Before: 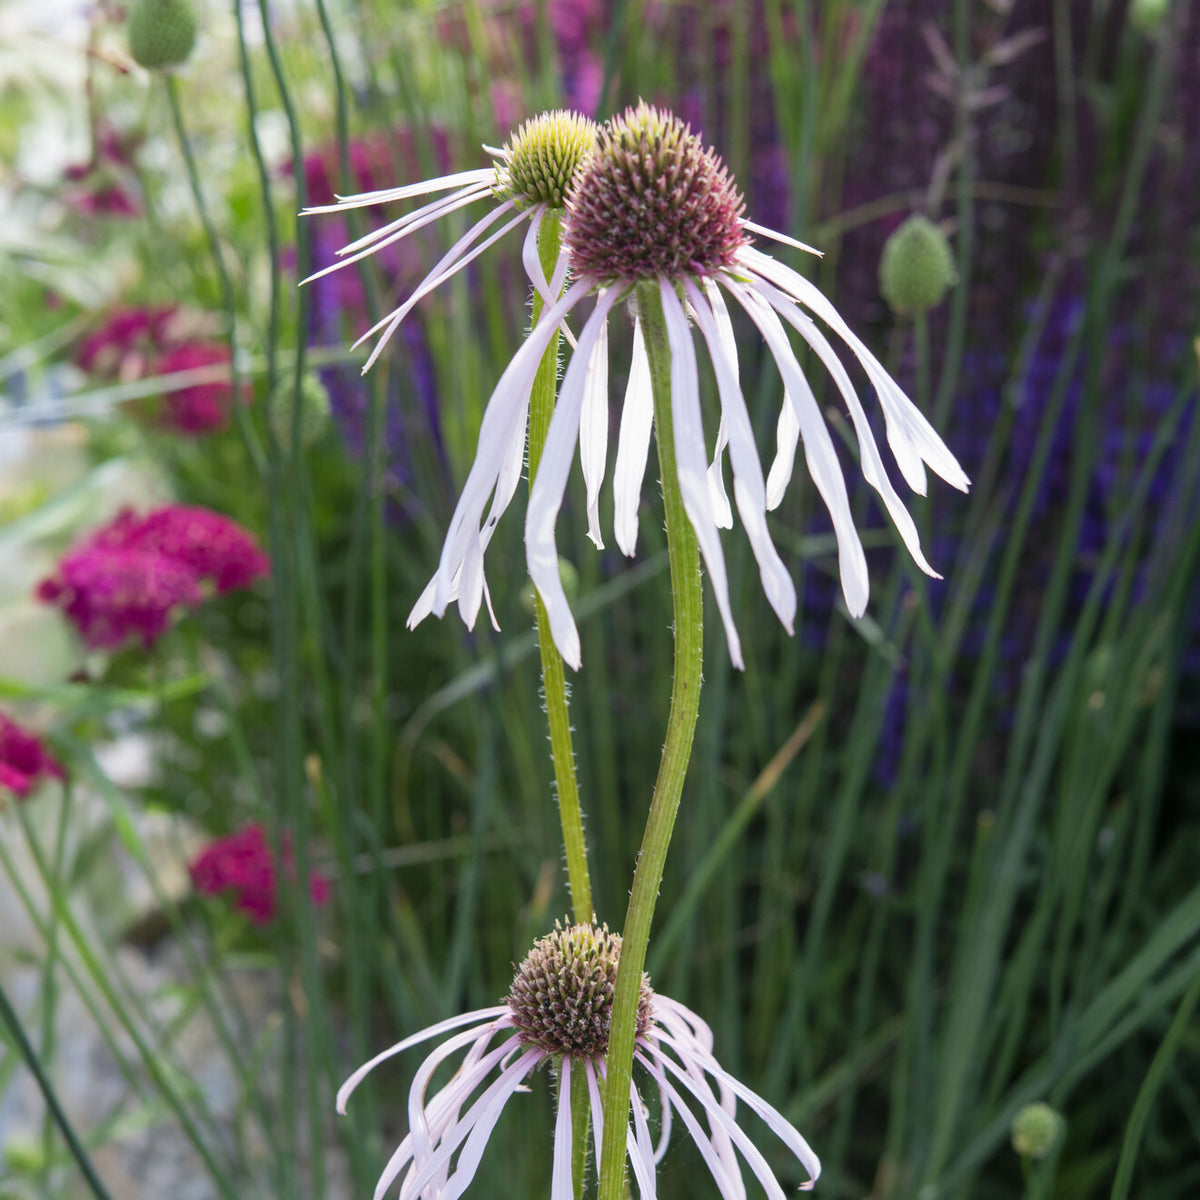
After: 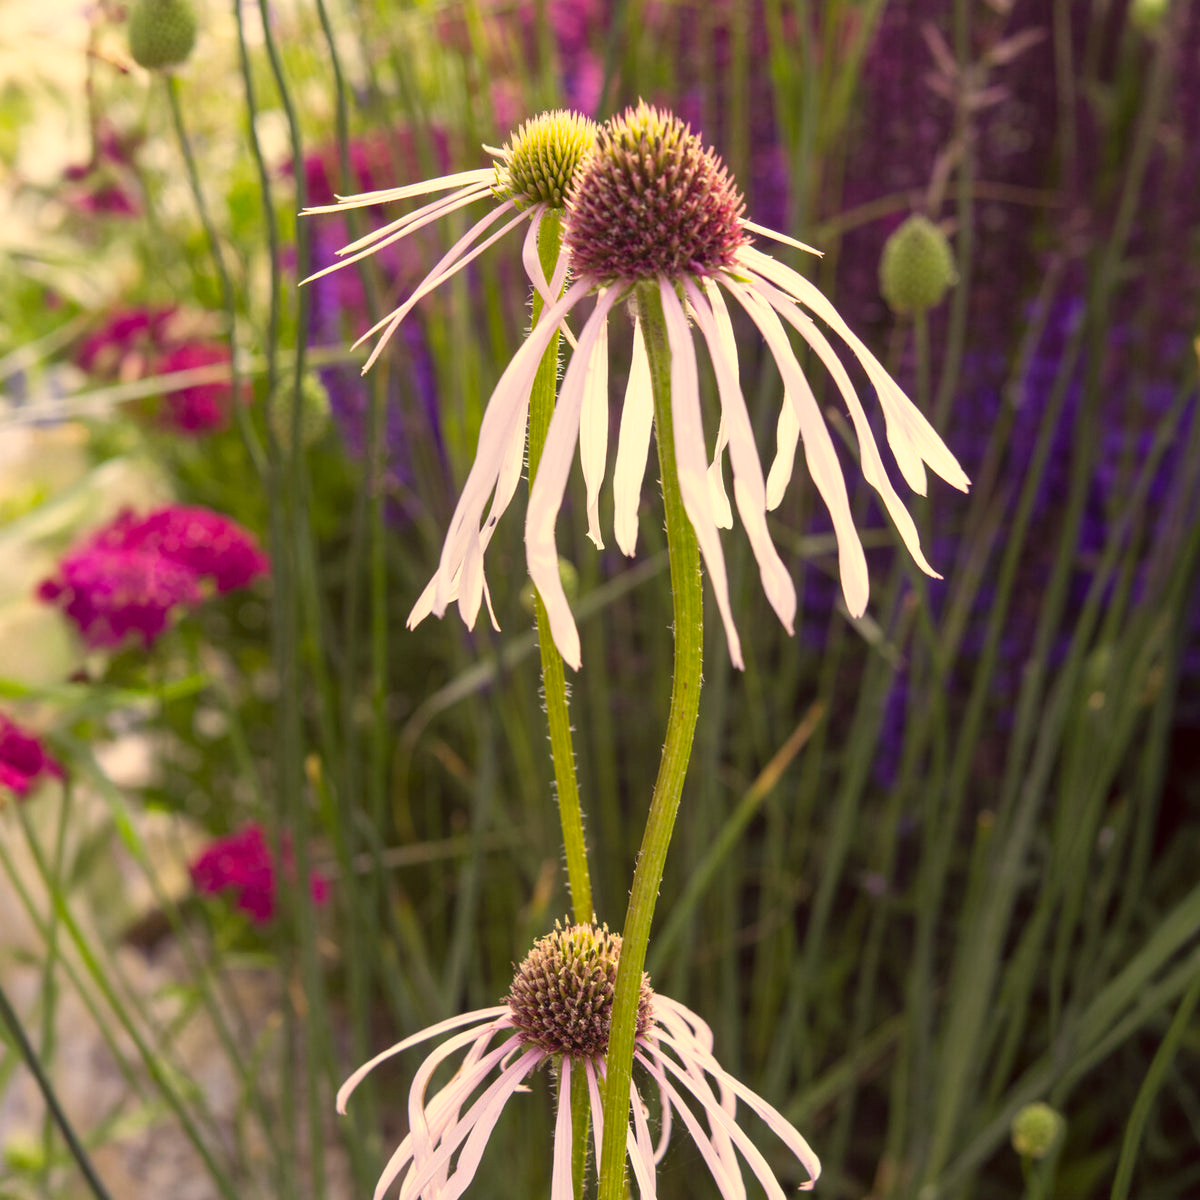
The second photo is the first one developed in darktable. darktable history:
shadows and highlights: shadows 0, highlights 40
white balance: red 1.066, blue 1.119
color correction: highlights a* -0.482, highlights b* 40, shadows a* 9.8, shadows b* -0.161
